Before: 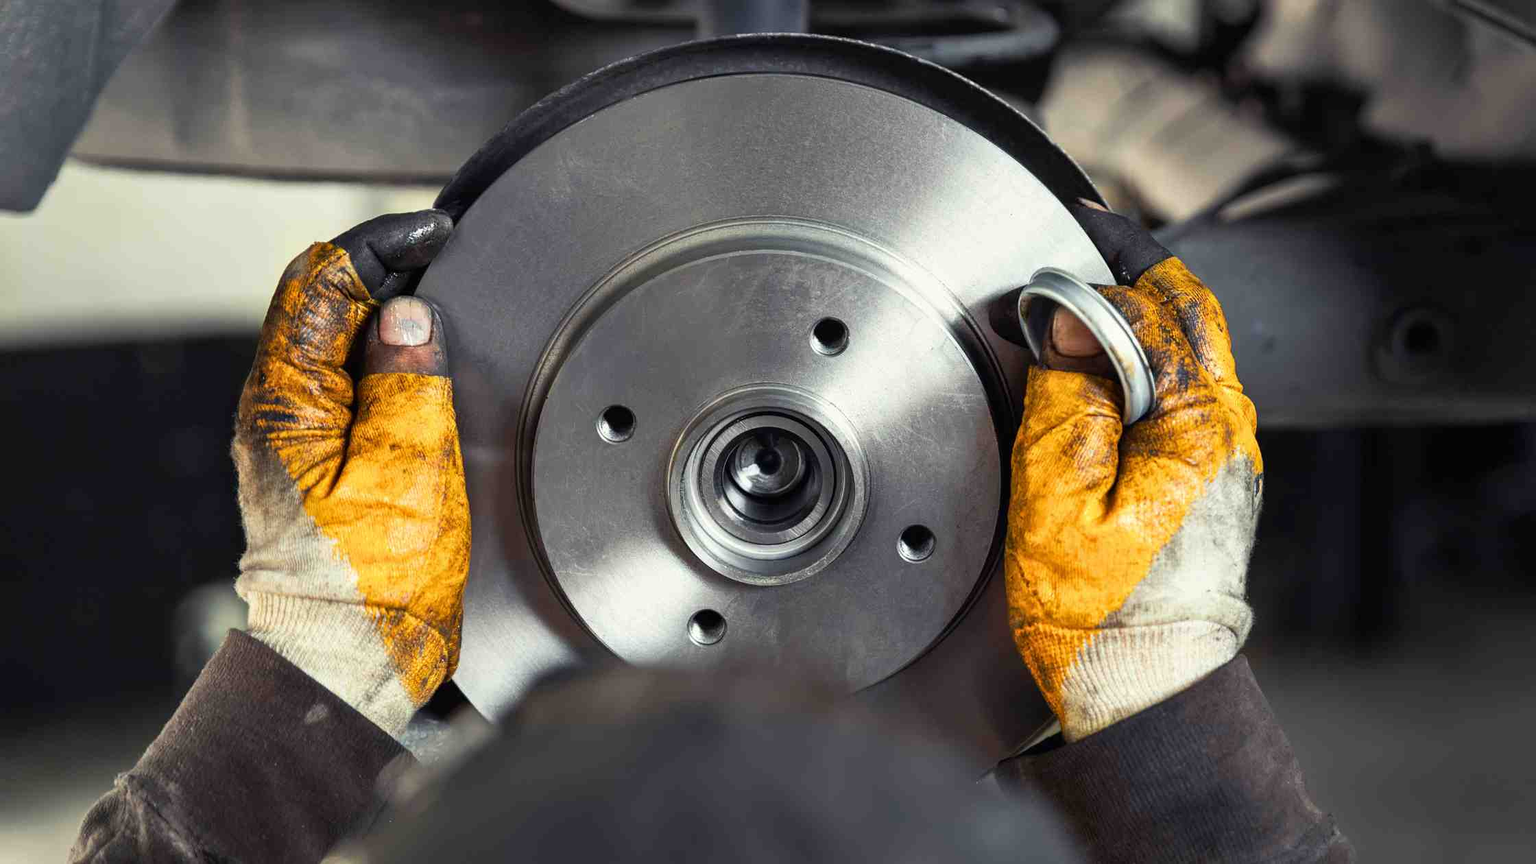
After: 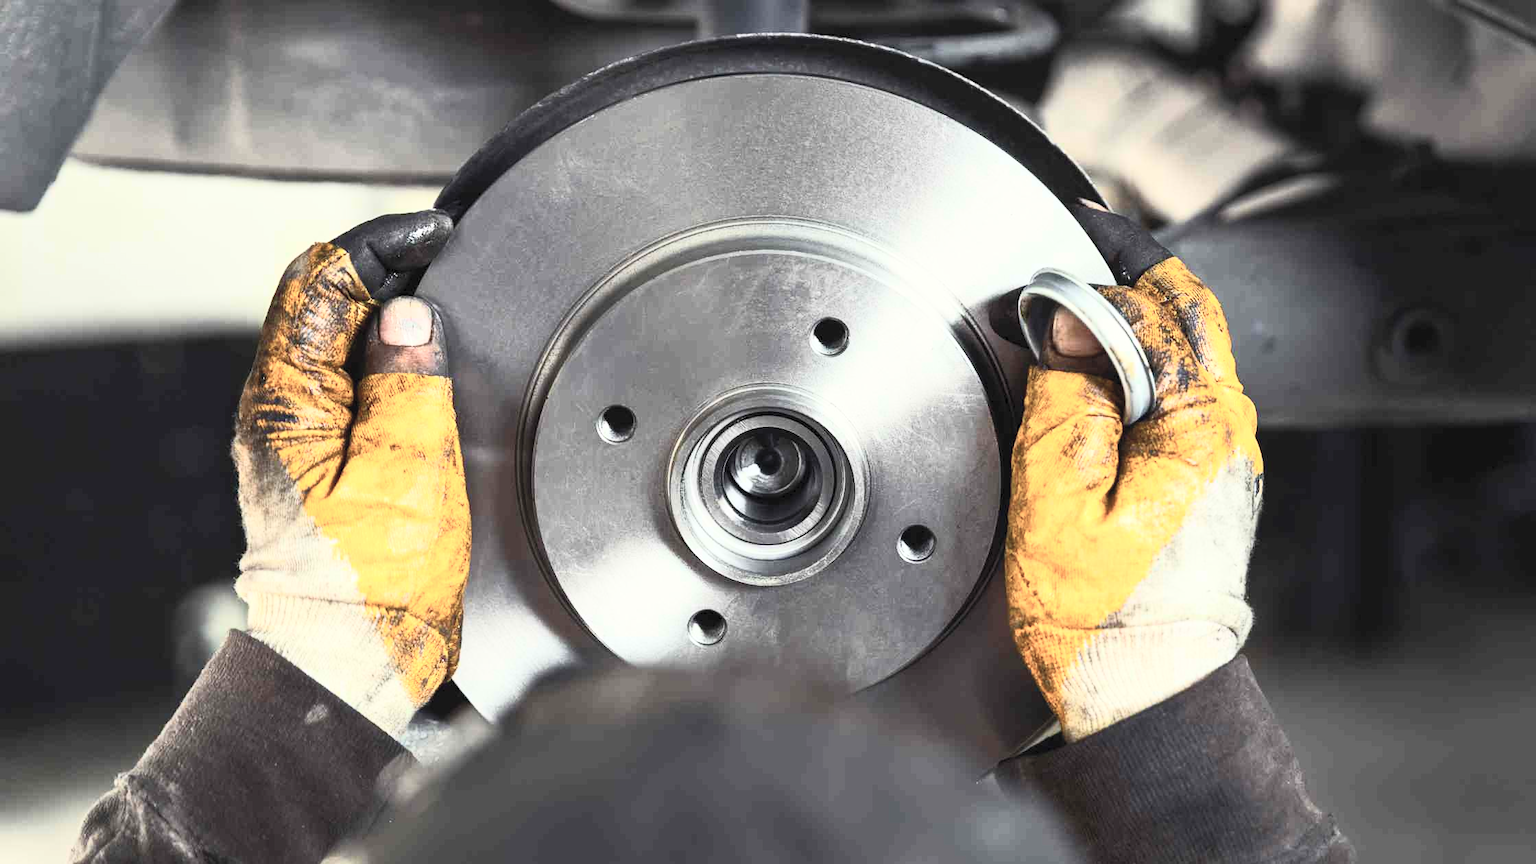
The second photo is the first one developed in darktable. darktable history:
contrast brightness saturation: contrast 0.448, brightness 0.561, saturation -0.204
